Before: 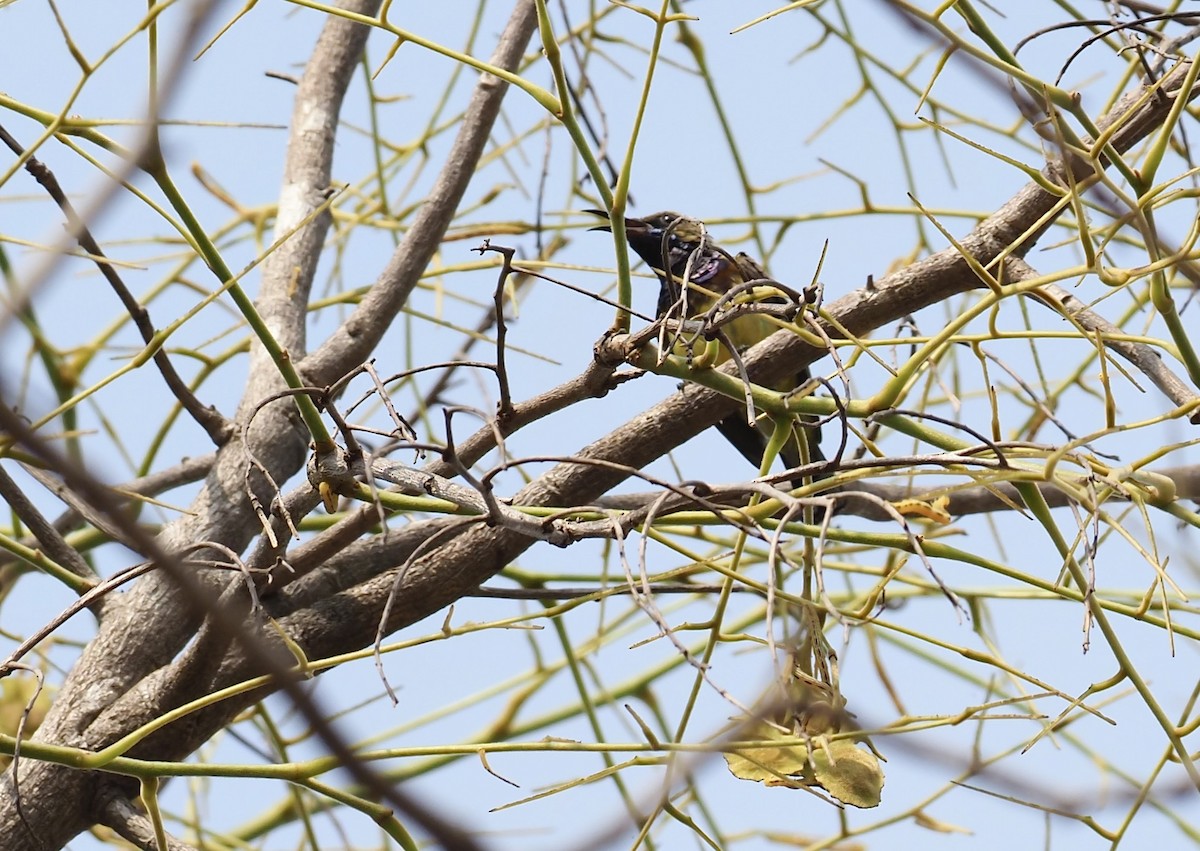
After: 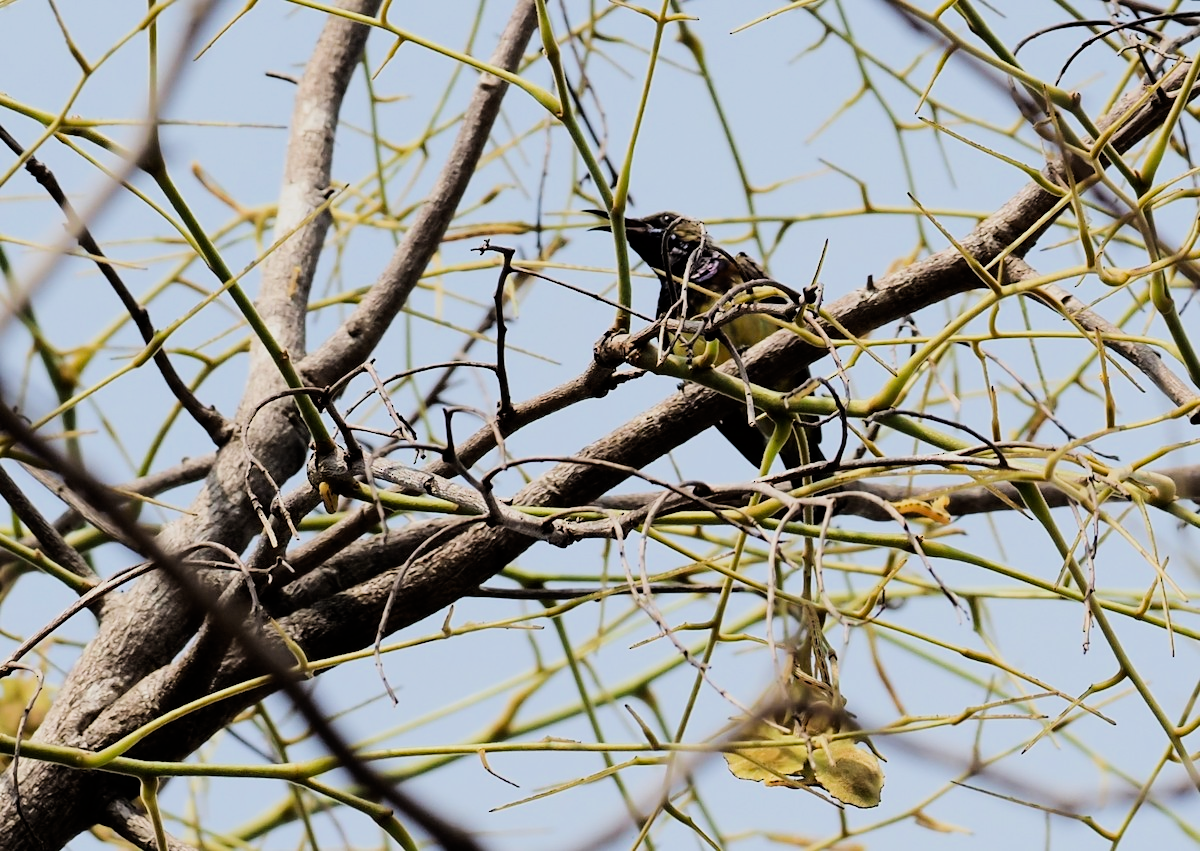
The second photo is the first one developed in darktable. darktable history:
filmic rgb: black relative exposure -5.13 EV, white relative exposure 3.96 EV, hardness 2.91, contrast 1.185
exposure: exposure -0.26 EV, compensate exposure bias true, compensate highlight preservation false
tone equalizer: -8 EV -0.382 EV, -7 EV -0.39 EV, -6 EV -0.312 EV, -5 EV -0.262 EV, -3 EV 0.219 EV, -2 EV 0.349 EV, -1 EV 0.398 EV, +0 EV 0.391 EV, edges refinement/feathering 500, mask exposure compensation -1.57 EV, preserve details no
